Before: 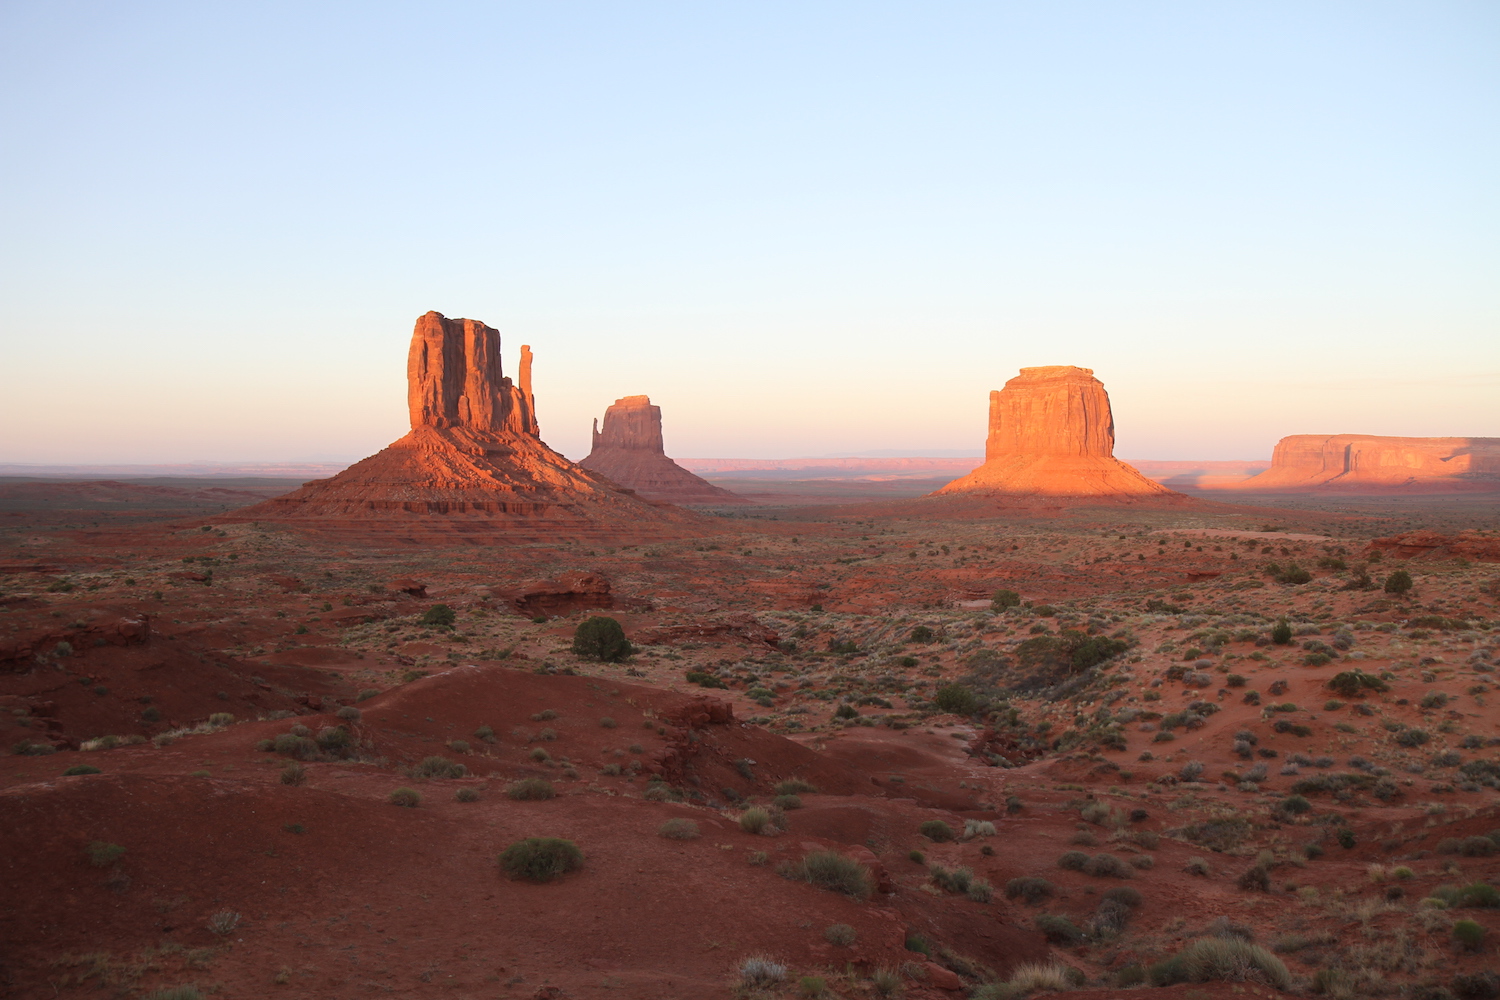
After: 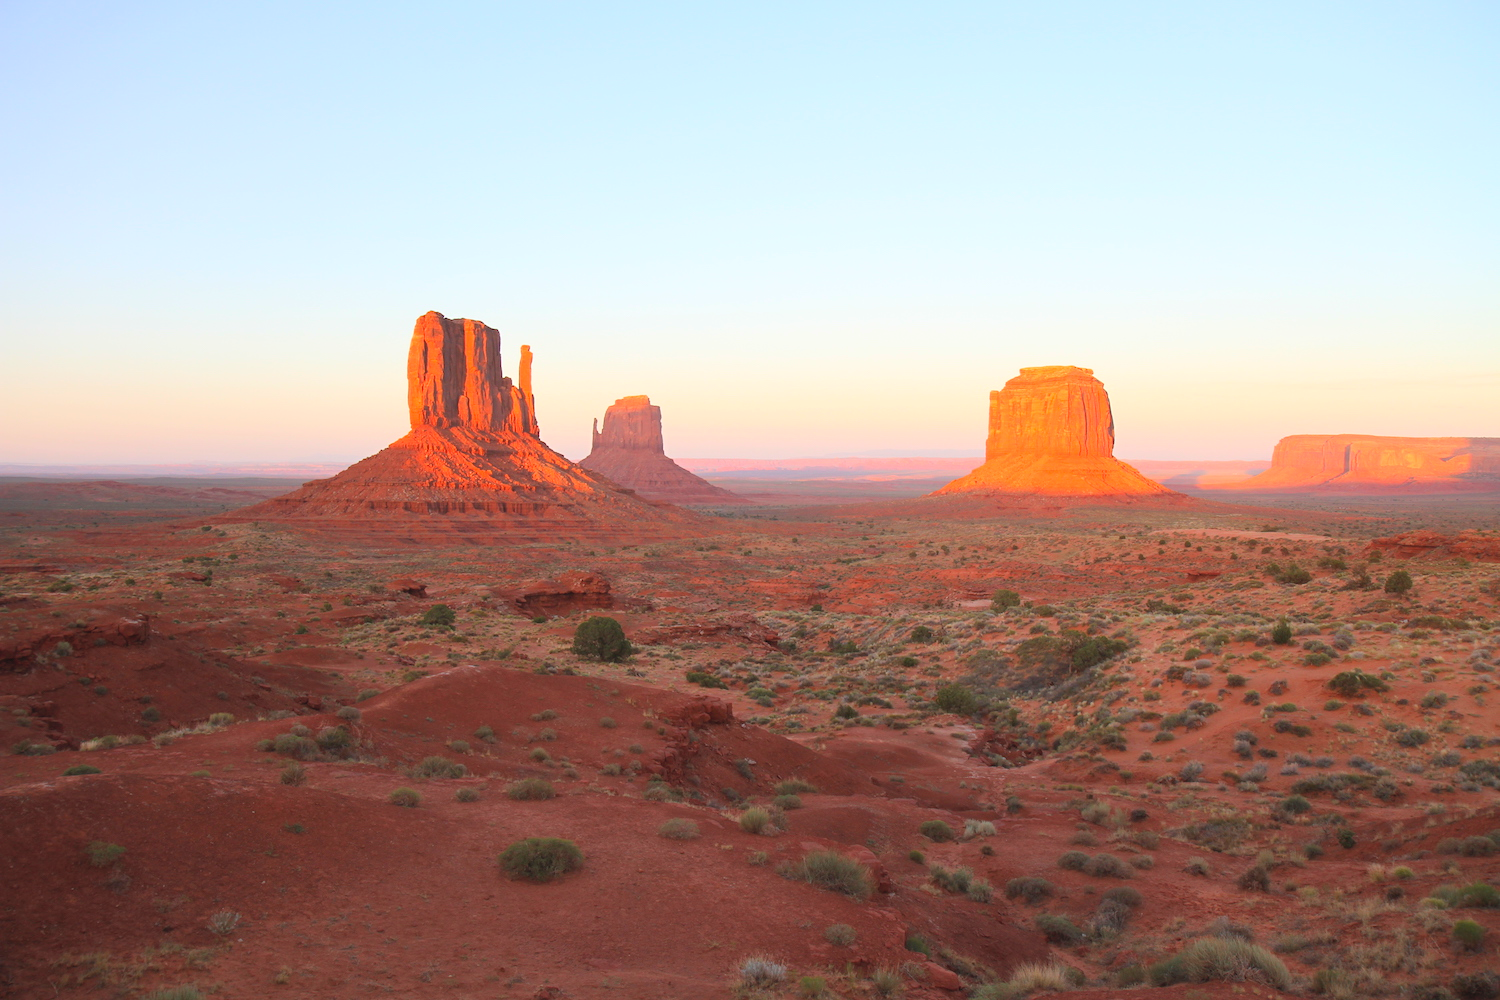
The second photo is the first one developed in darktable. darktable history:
contrast brightness saturation: contrast 0.069, brightness 0.171, saturation 0.415
